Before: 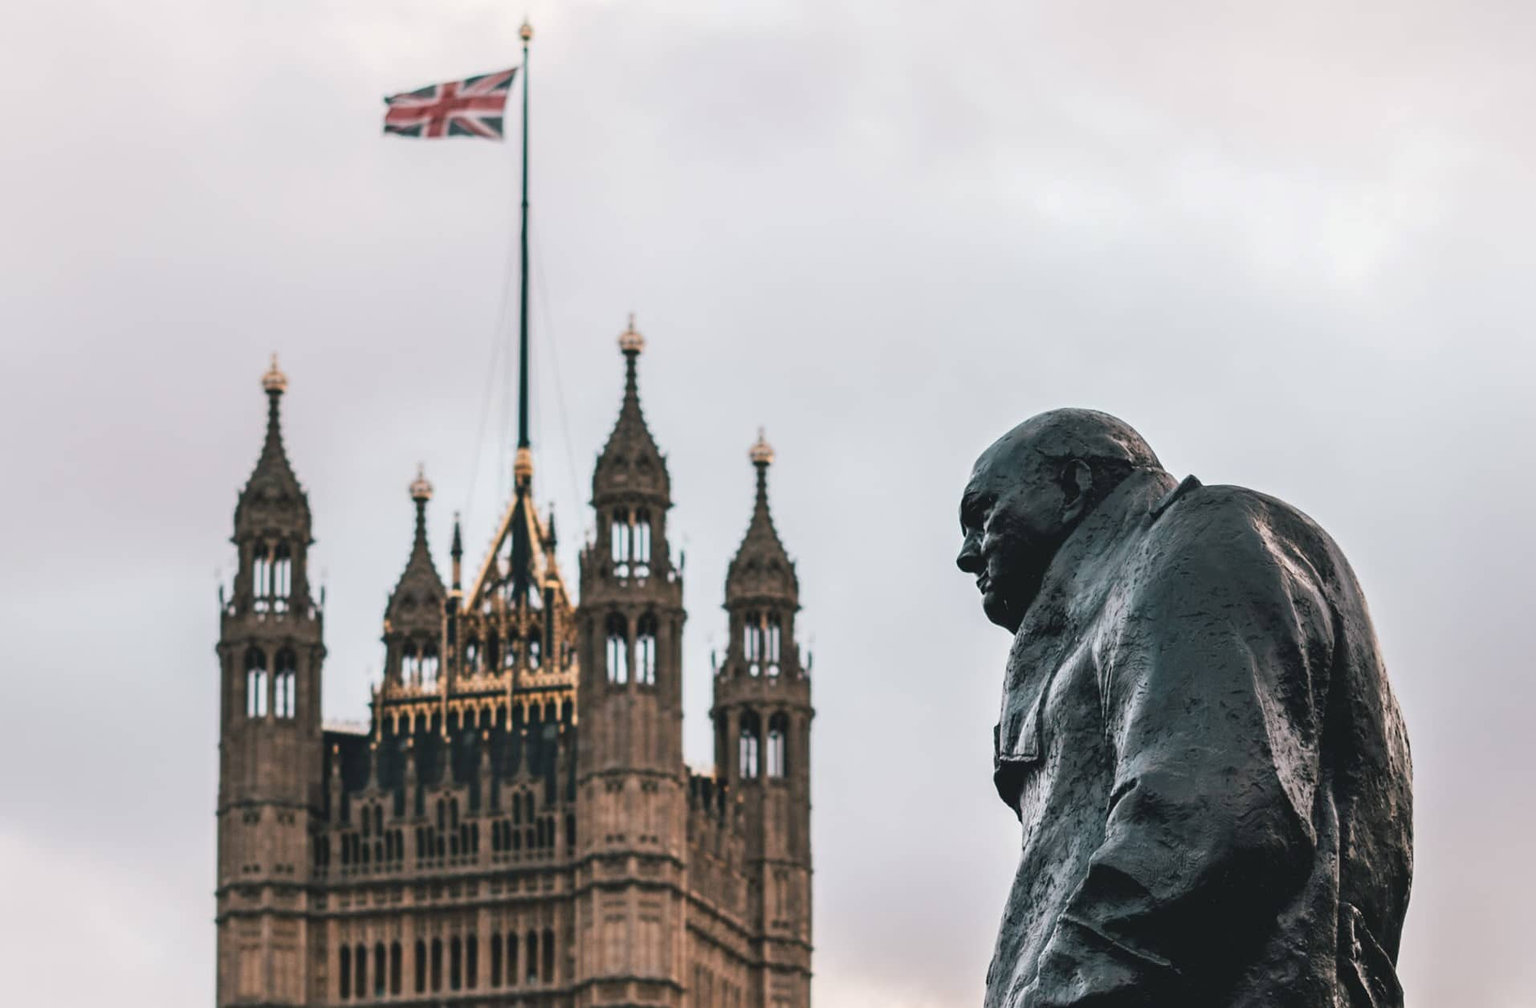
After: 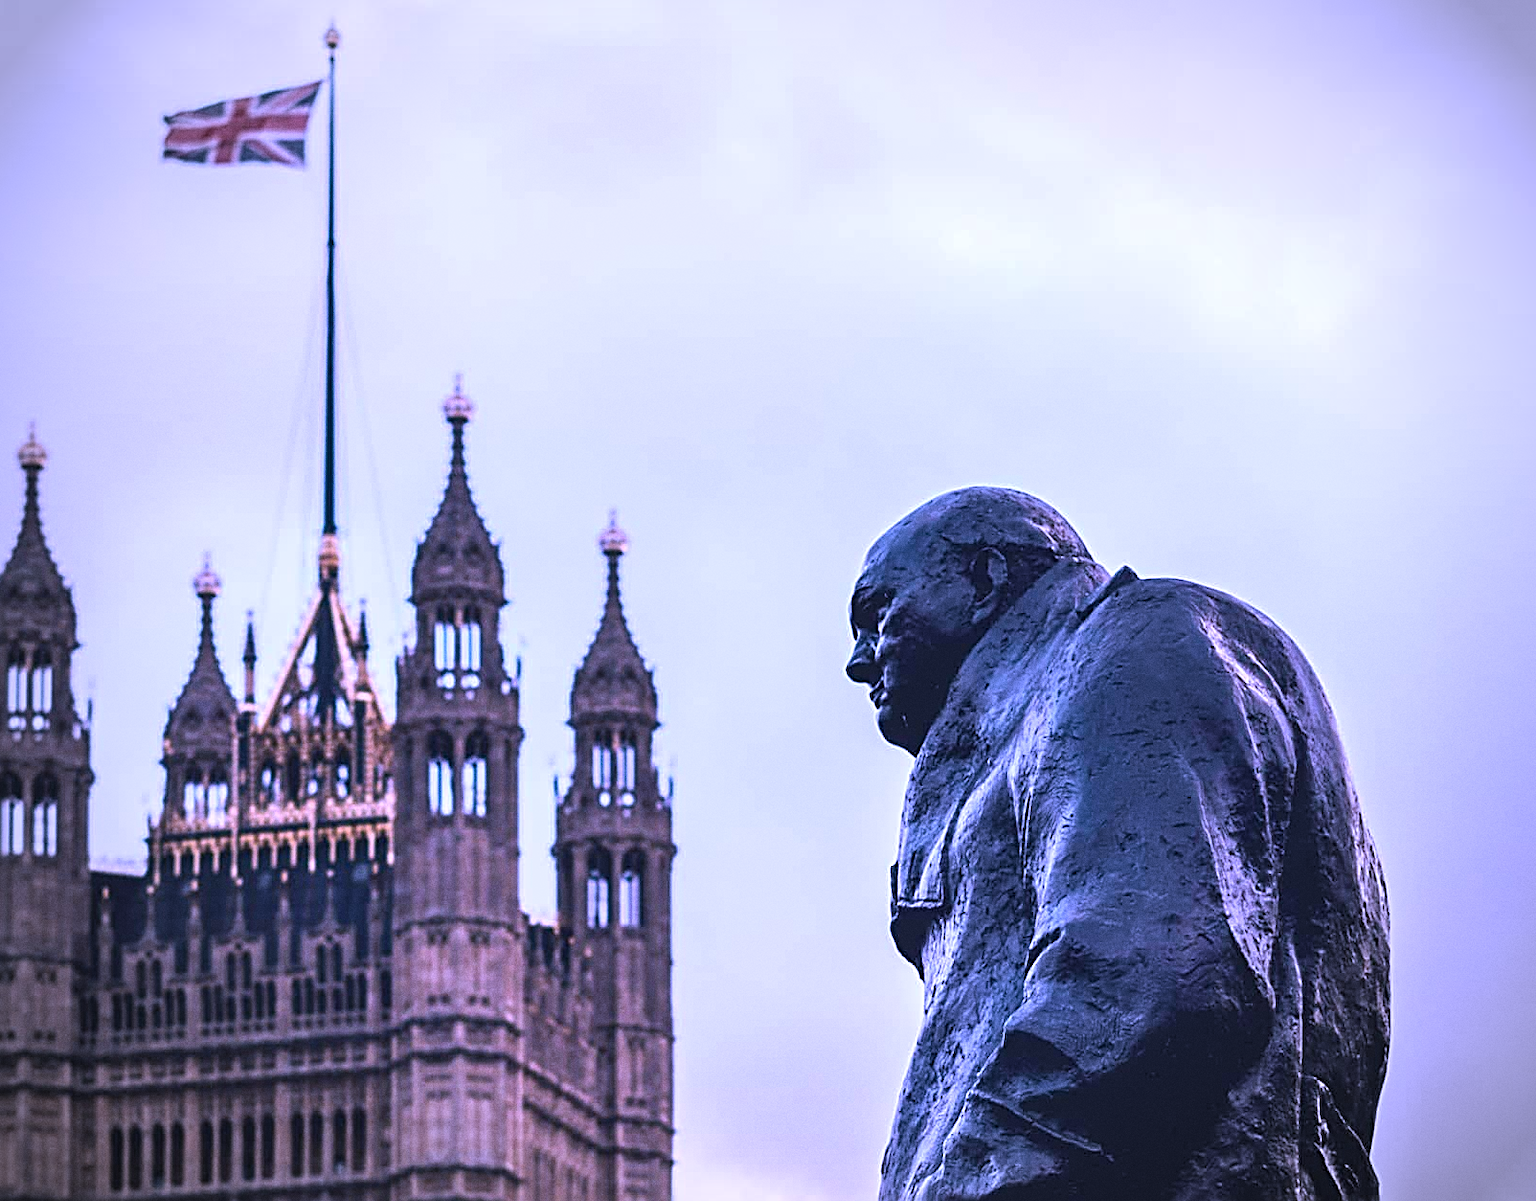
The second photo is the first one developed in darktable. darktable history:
sharpen: radius 2.584, amount 0.688
local contrast: highlights 100%, shadows 100%, detail 120%, midtone range 0.2
grain: coarseness 0.47 ISO
white balance: red 0.98, blue 1.61
crop: left 16.145%
exposure: exposure 0.258 EV, compensate highlight preservation false
color balance rgb: perceptual saturation grading › global saturation 20%, global vibrance 10%
vignetting: fall-off start 75%, brightness -0.692, width/height ratio 1.084
